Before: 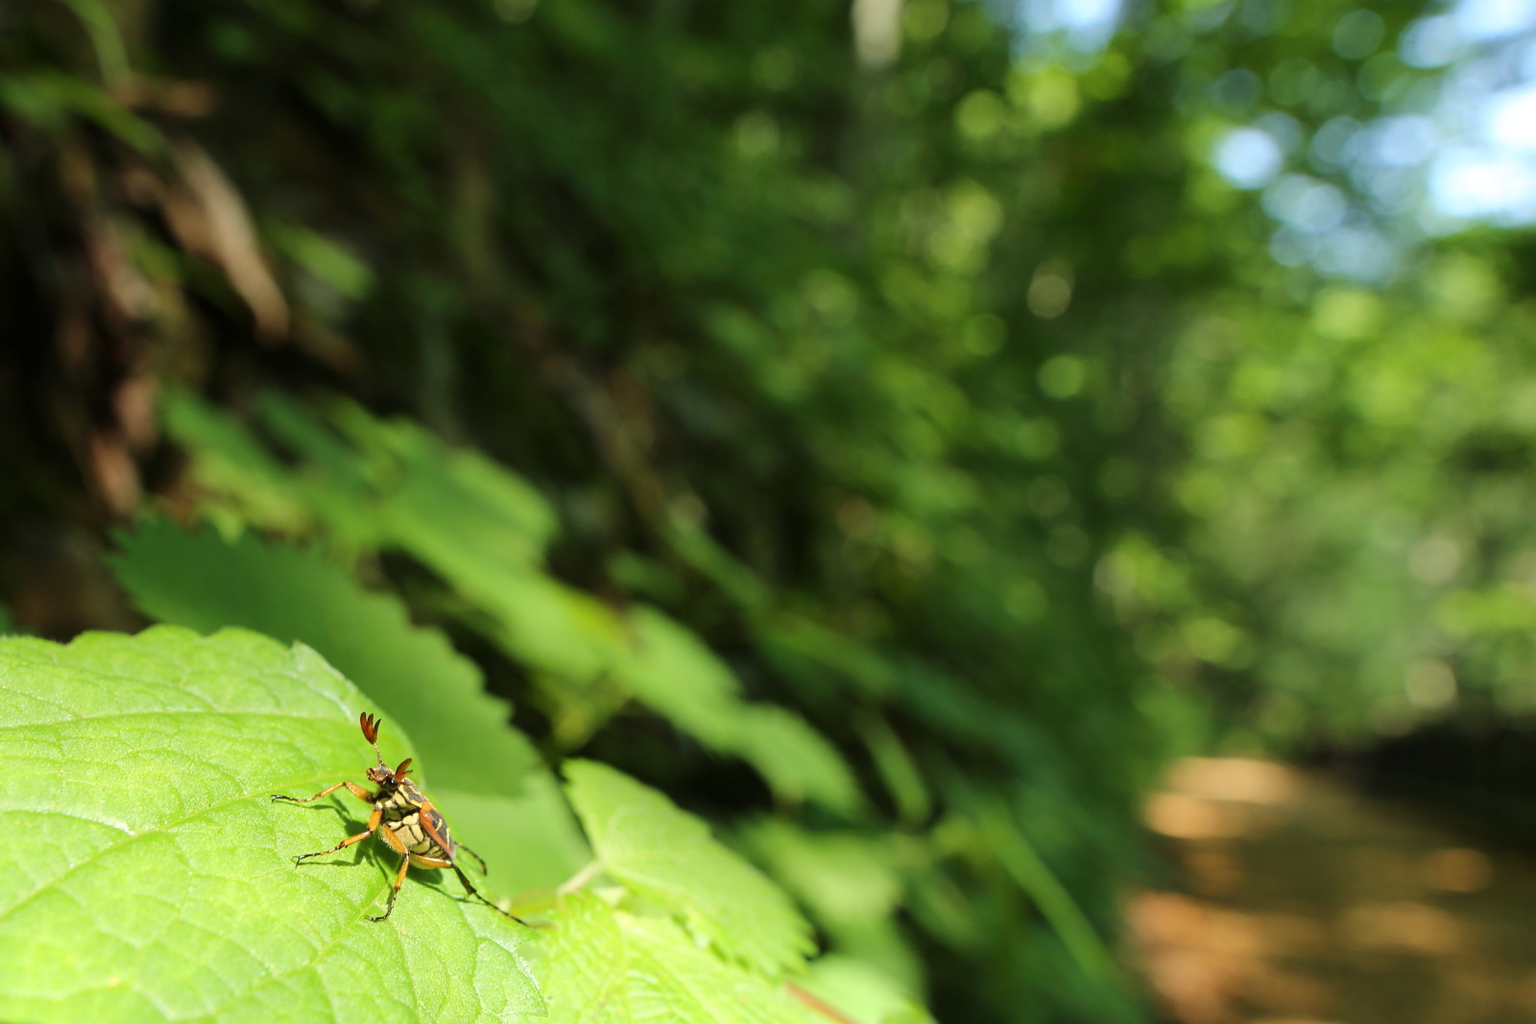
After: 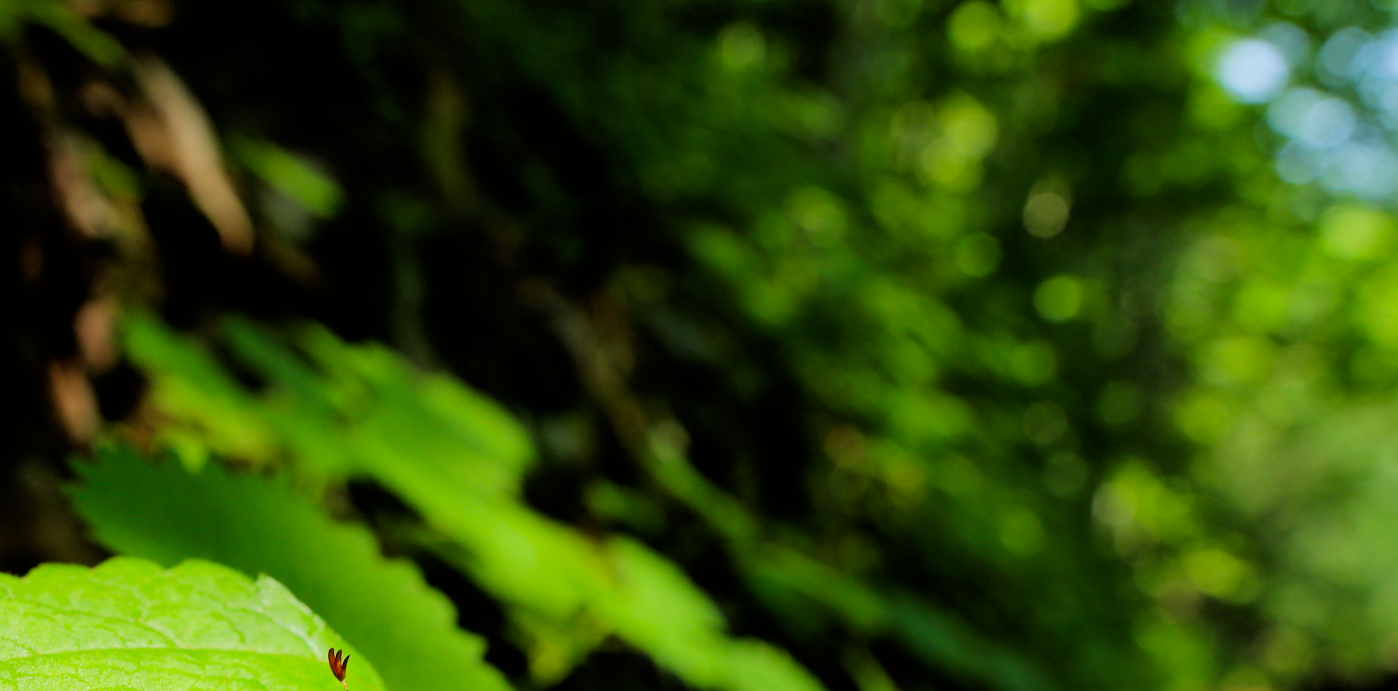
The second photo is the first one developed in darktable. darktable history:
color correction: highlights b* 0.069, saturation 1.31
filmic rgb: black relative exposure -5.08 EV, white relative exposure 3.51 EV, hardness 3.19, contrast 1.2, highlights saturation mix -49.31%
crop: left 2.95%, top 8.897%, right 9.62%, bottom 26.287%
